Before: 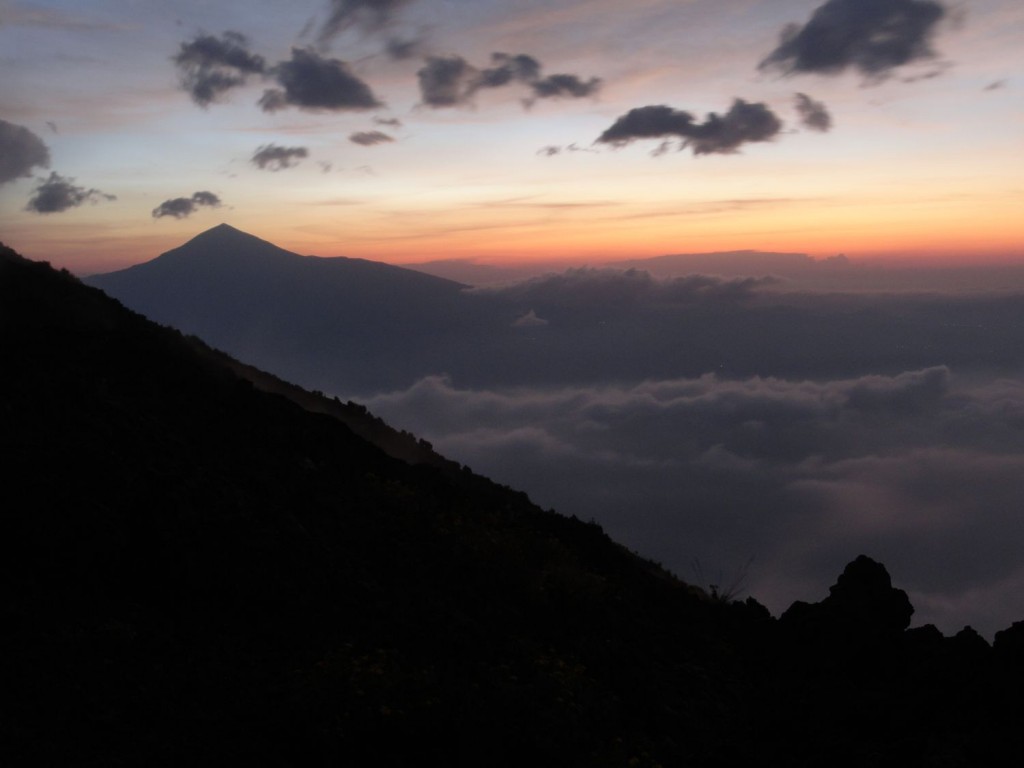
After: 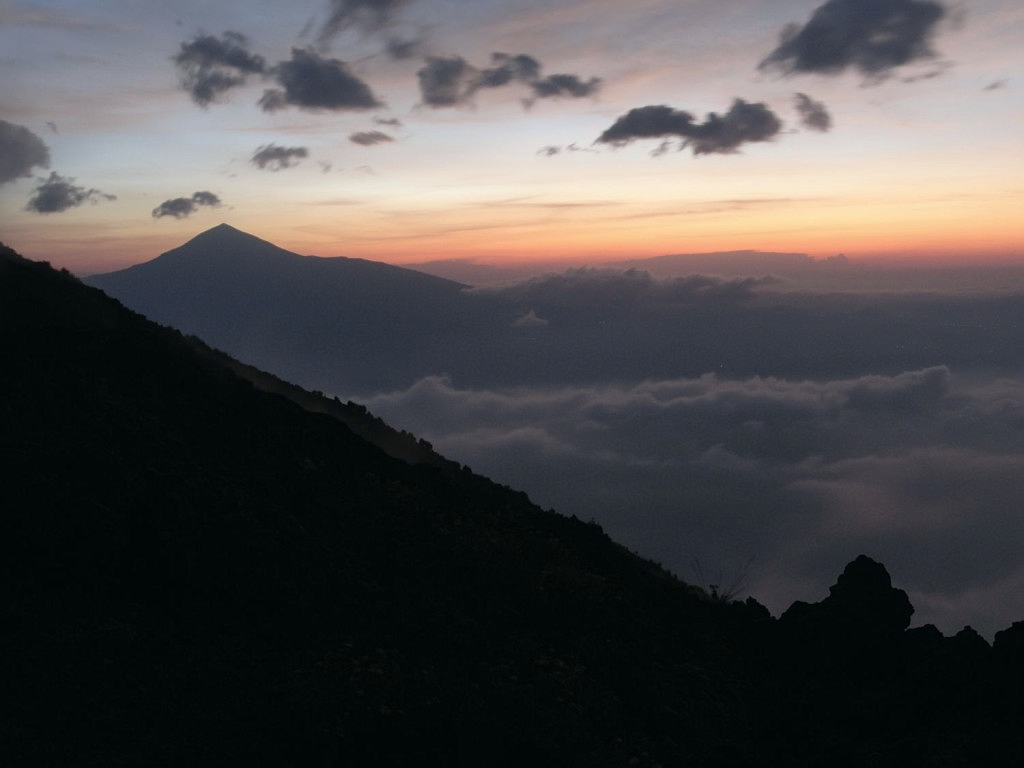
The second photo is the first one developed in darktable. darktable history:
sharpen: radius 1.272, amount 0.305, threshold 0
color balance: mode lift, gamma, gain (sRGB), lift [1, 1, 1.022, 1.026]
contrast brightness saturation: saturation -0.1
